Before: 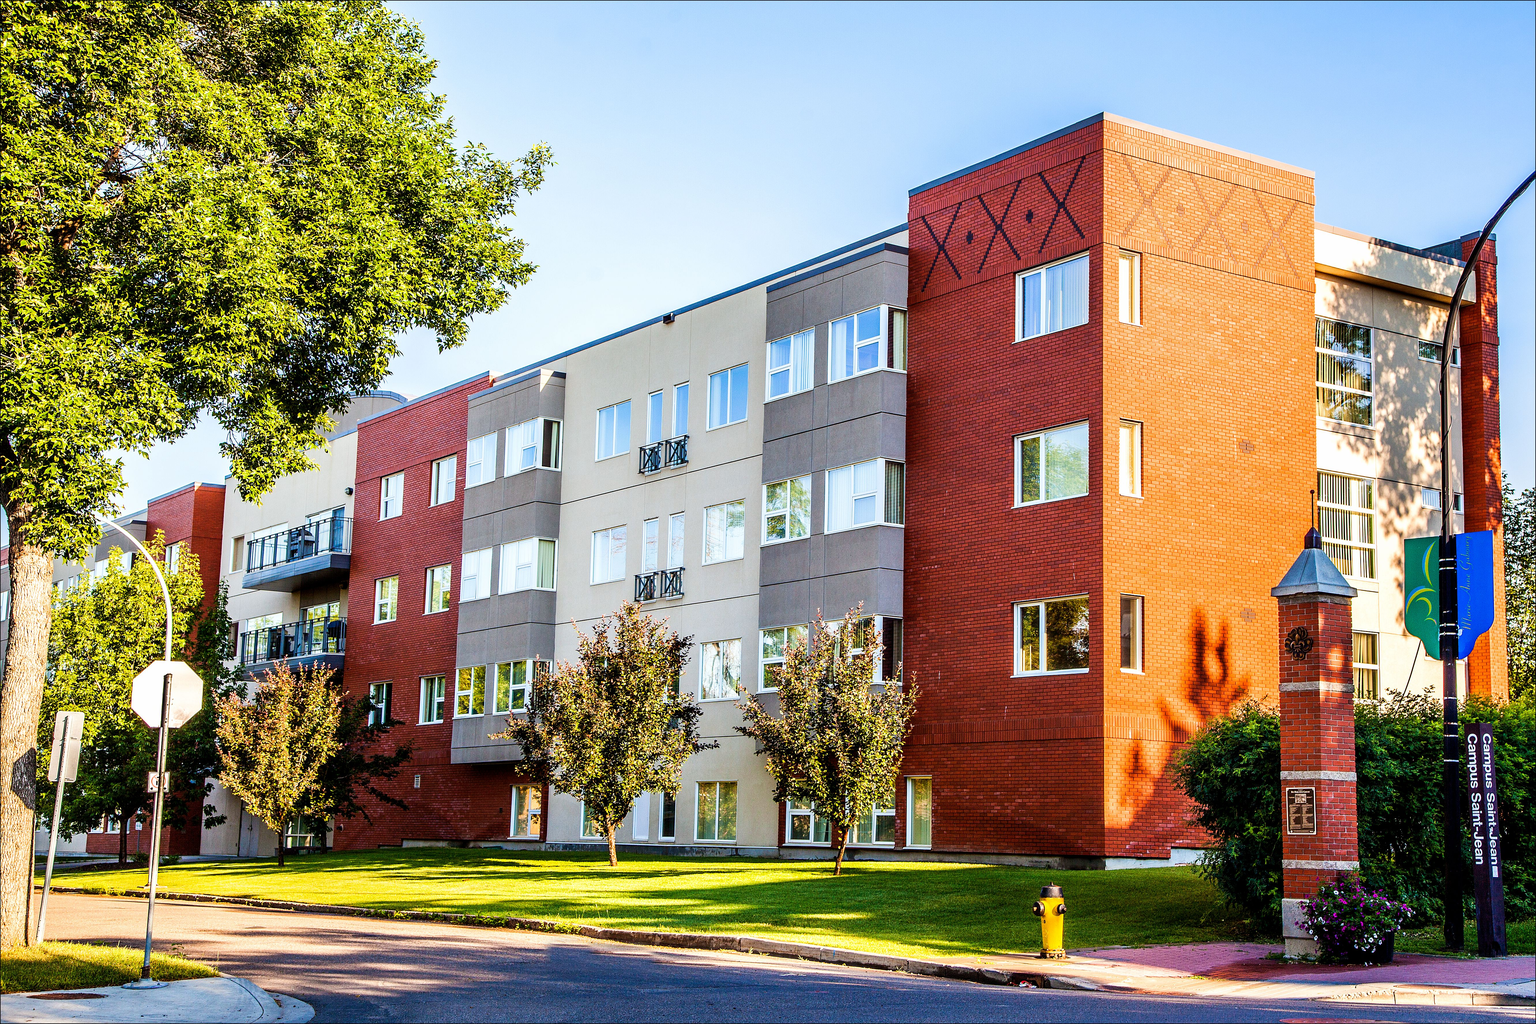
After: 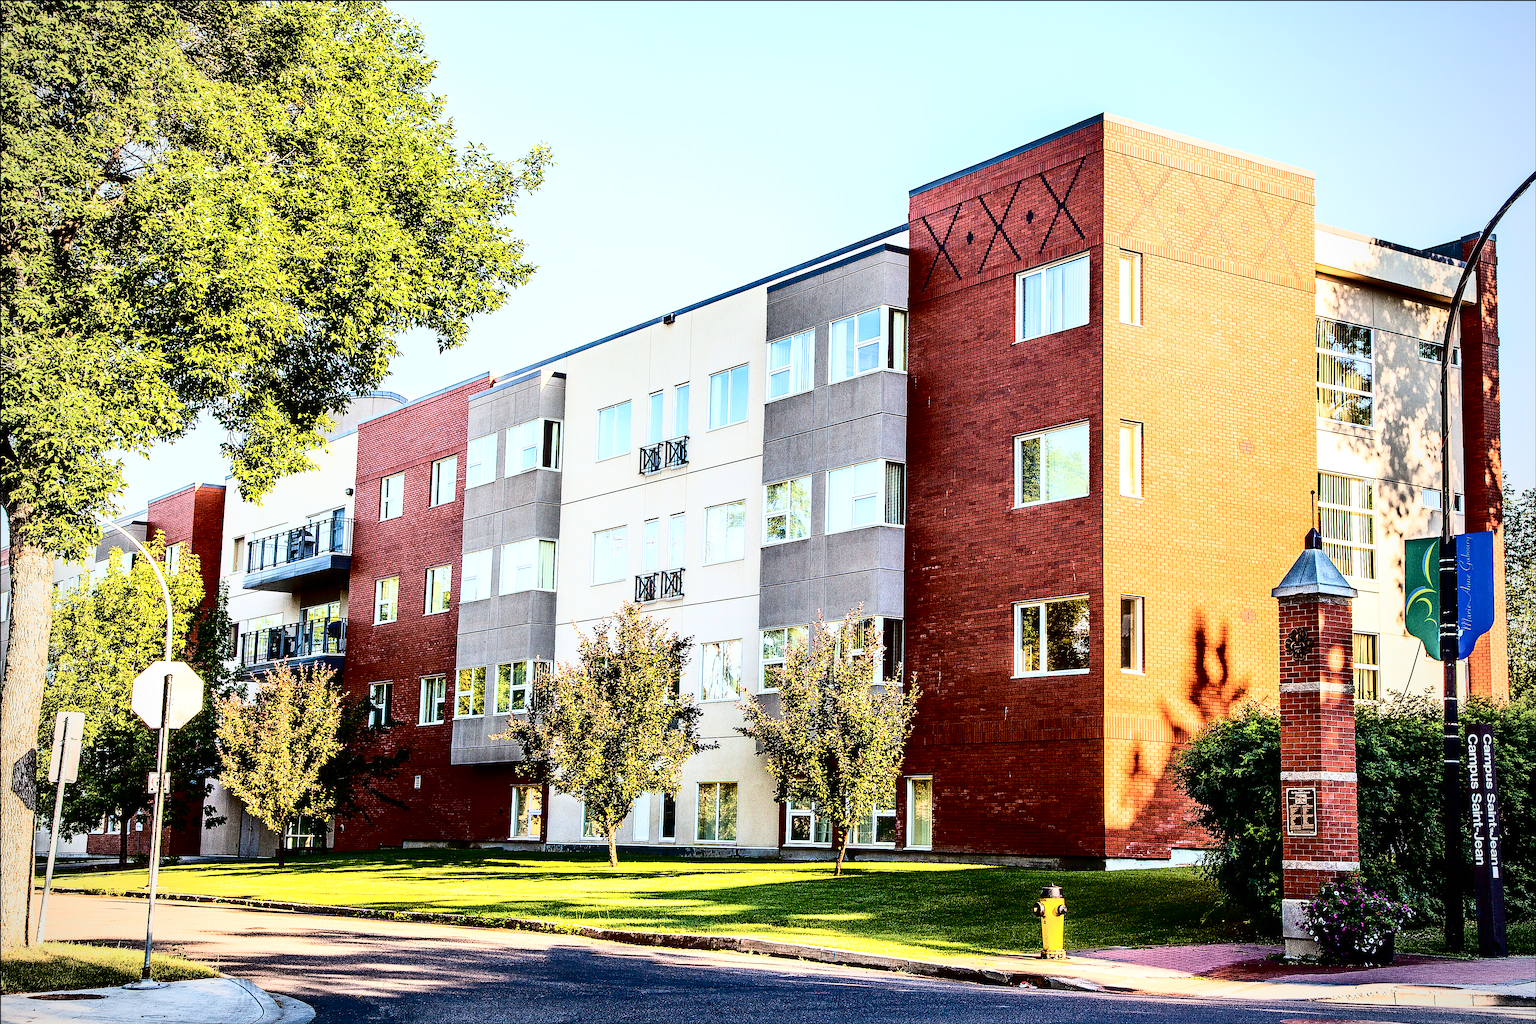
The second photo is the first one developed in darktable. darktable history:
tone curve: curves: ch0 [(0, 0) (0.003, 0.004) (0.011, 0.006) (0.025, 0.008) (0.044, 0.012) (0.069, 0.017) (0.1, 0.021) (0.136, 0.029) (0.177, 0.043) (0.224, 0.062) (0.277, 0.108) (0.335, 0.166) (0.399, 0.301) (0.468, 0.467) (0.543, 0.64) (0.623, 0.803) (0.709, 0.908) (0.801, 0.969) (0.898, 0.988) (1, 1)], color space Lab, independent channels
sharpen: on, module defaults
vignetting: fall-off radius 63.74%, center (-0.015, 0)
